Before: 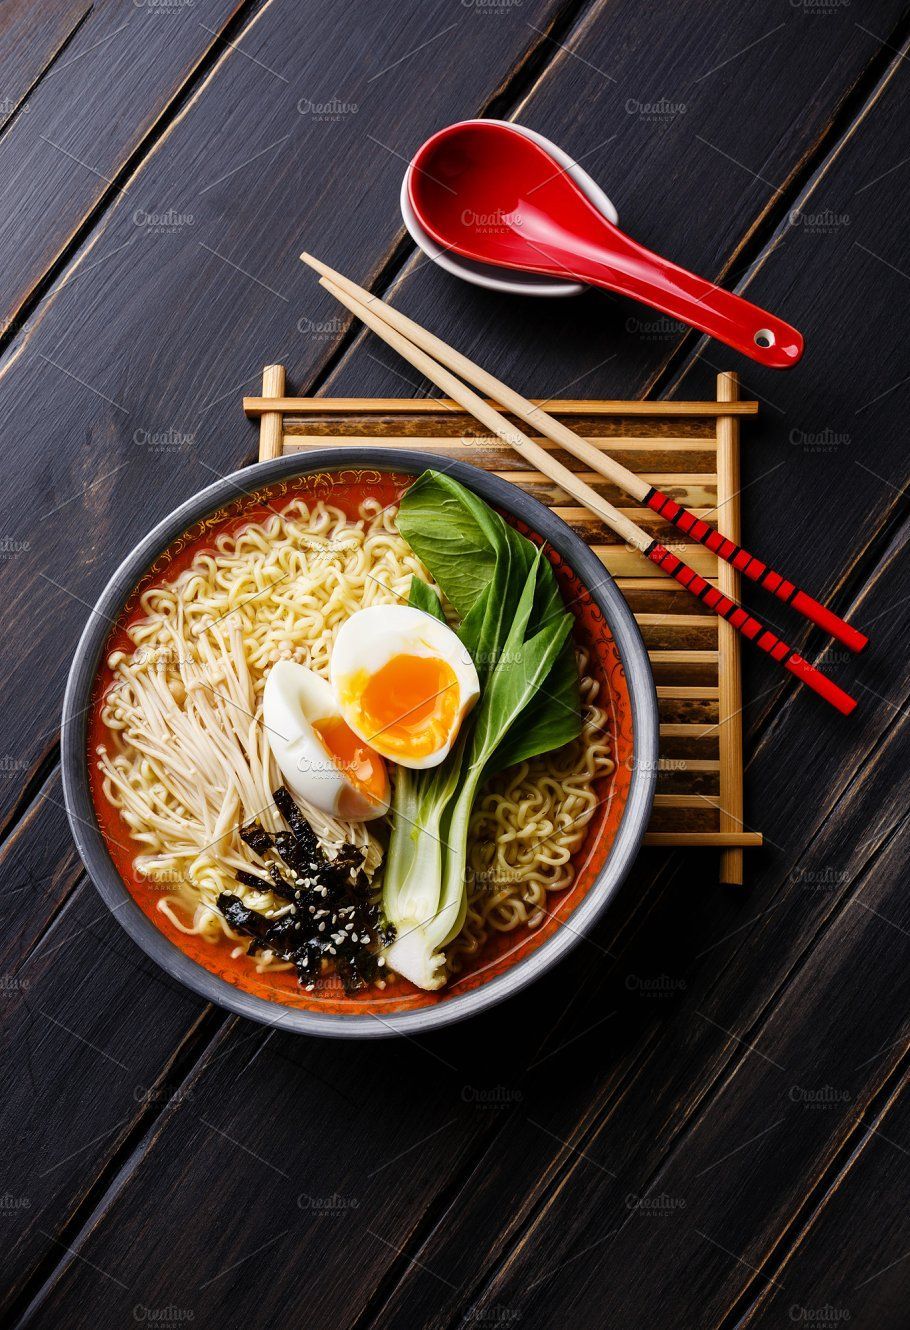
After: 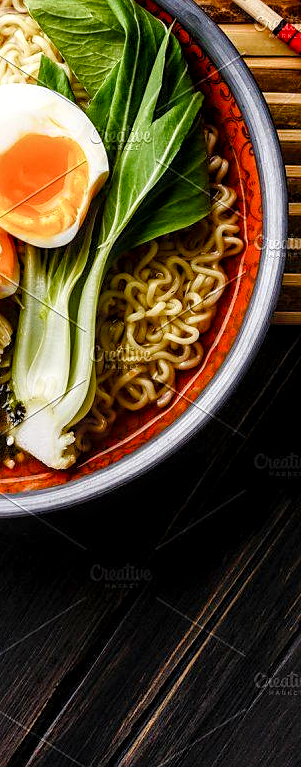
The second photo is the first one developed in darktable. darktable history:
local contrast: detail 144%
sharpen: radius 1.864, amount 0.398, threshold 1.271
color balance rgb: perceptual saturation grading › global saturation 20%, perceptual saturation grading › highlights -50%, perceptual saturation grading › shadows 30%
crop: left 40.878%, top 39.176%, right 25.993%, bottom 3.081%
contrast brightness saturation: contrast 0.07, brightness 0.08, saturation 0.18
